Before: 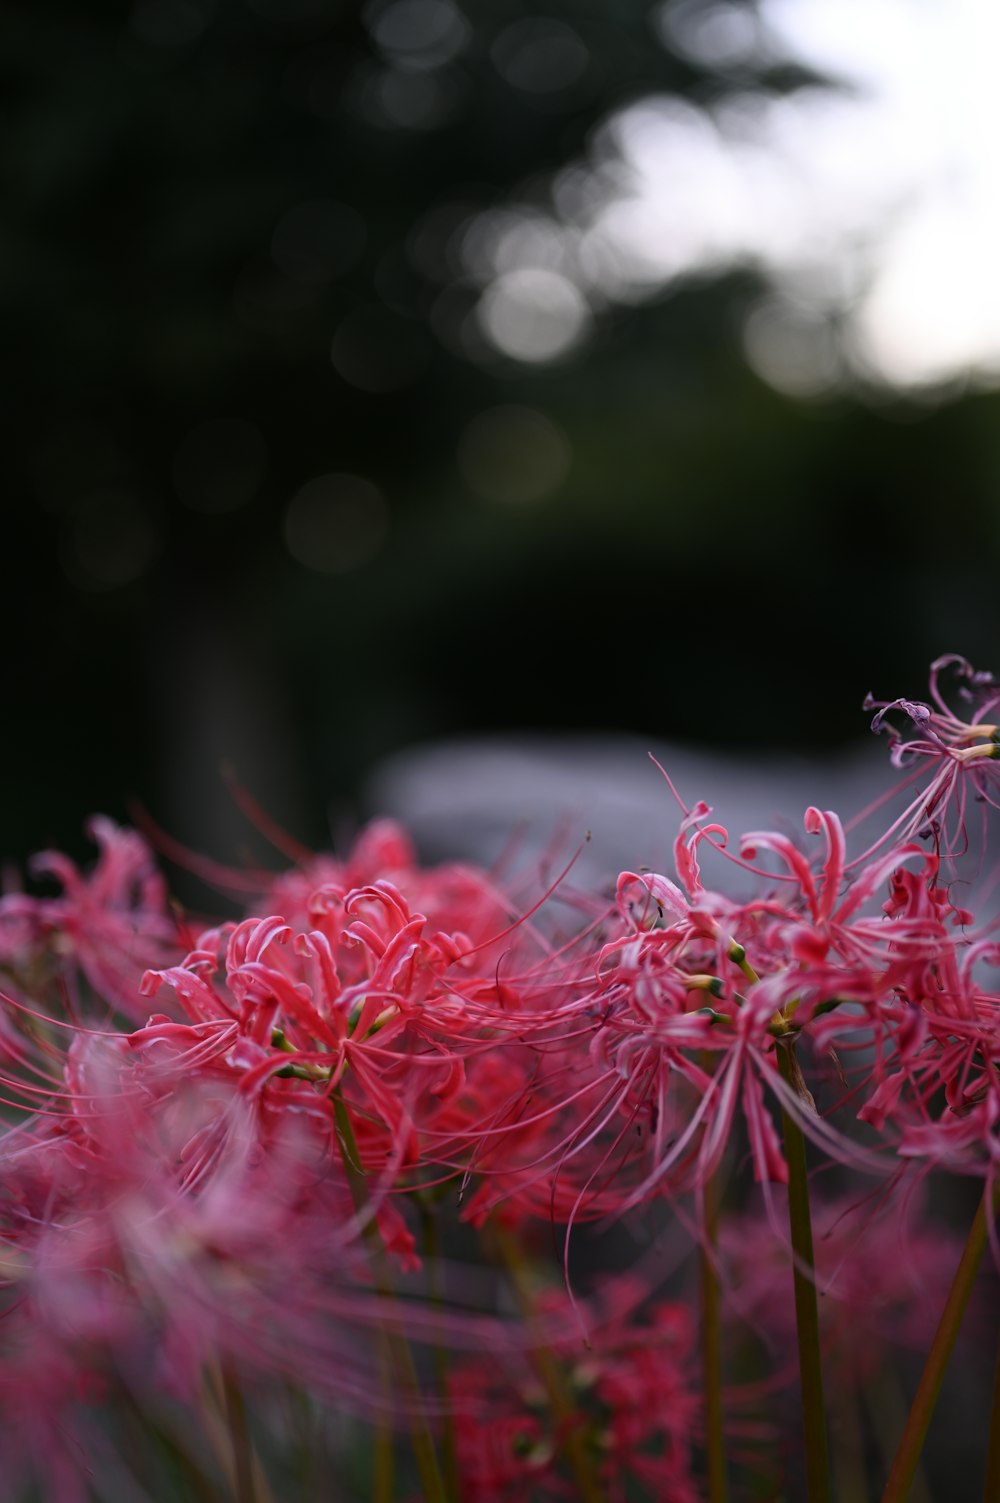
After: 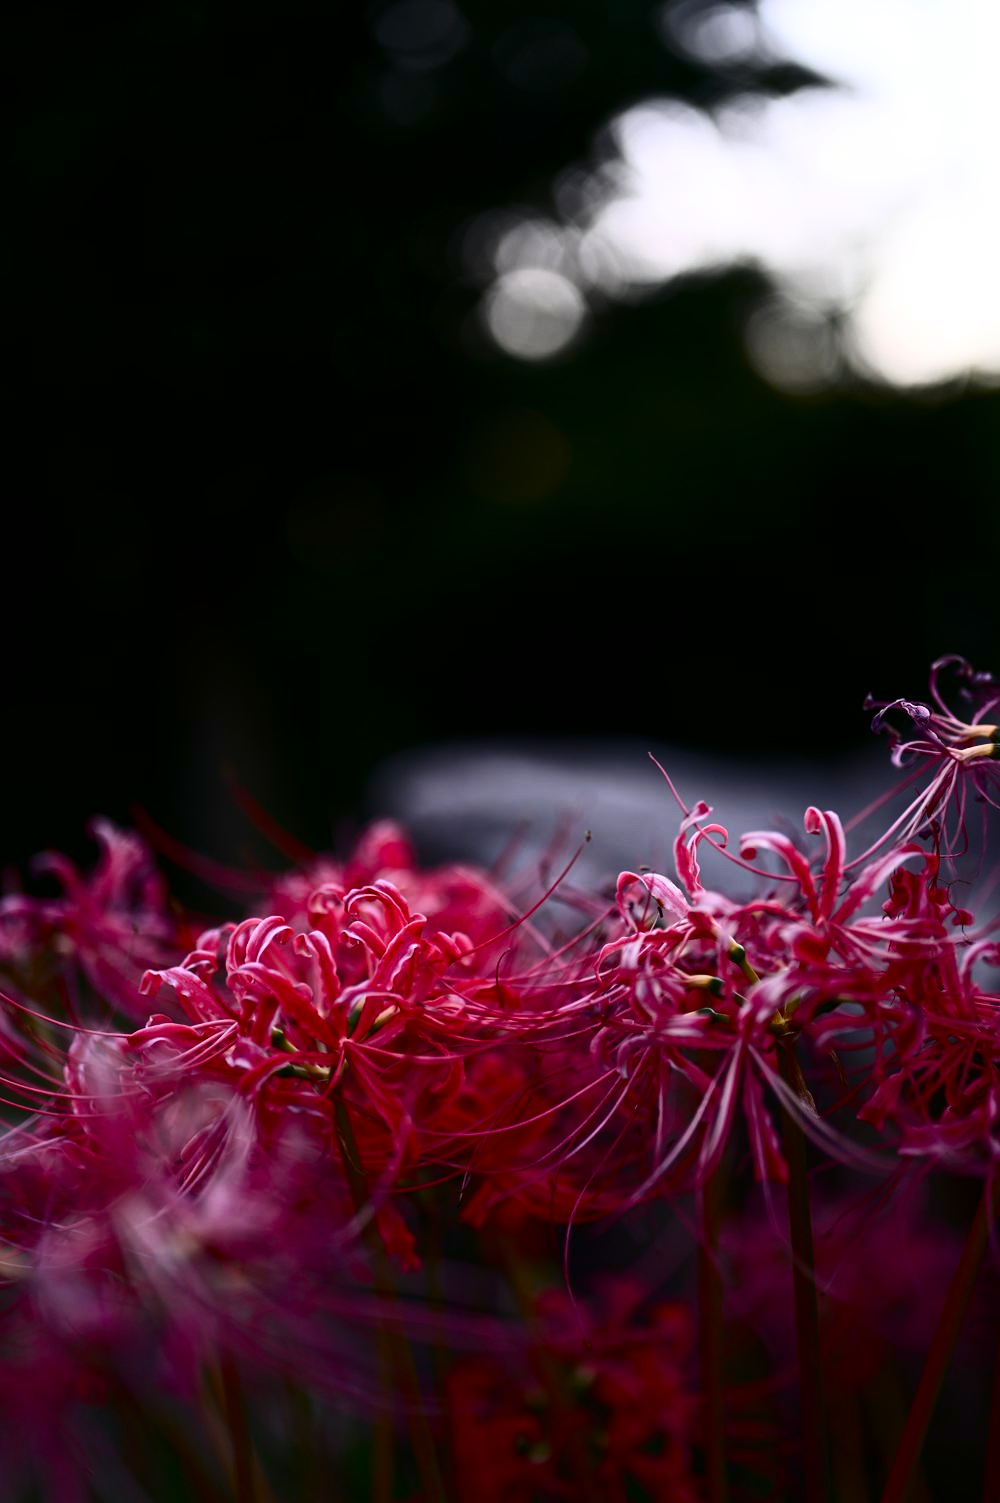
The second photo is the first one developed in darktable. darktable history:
shadows and highlights: shadows -30, highlights 30
rotate and perspective: automatic cropping original format, crop left 0, crop top 0
contrast brightness saturation: contrast 0.32, brightness -0.08, saturation 0.17
